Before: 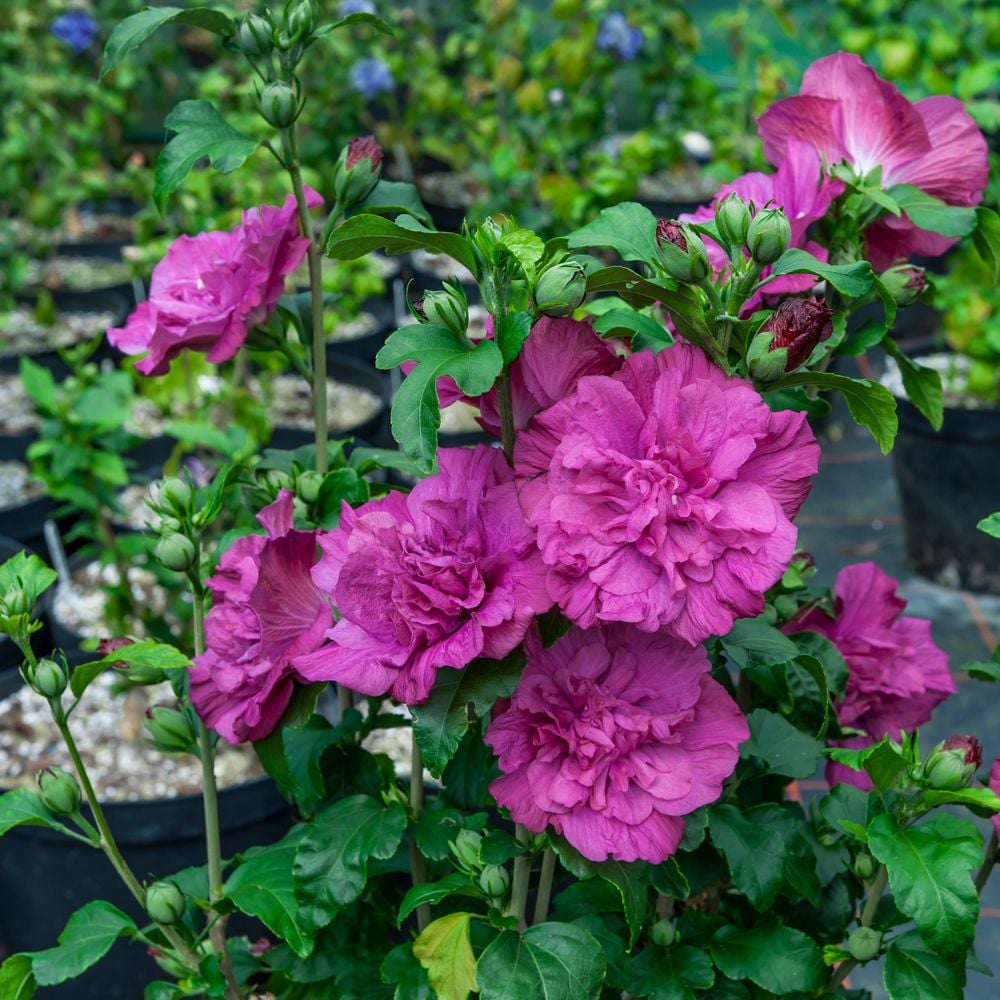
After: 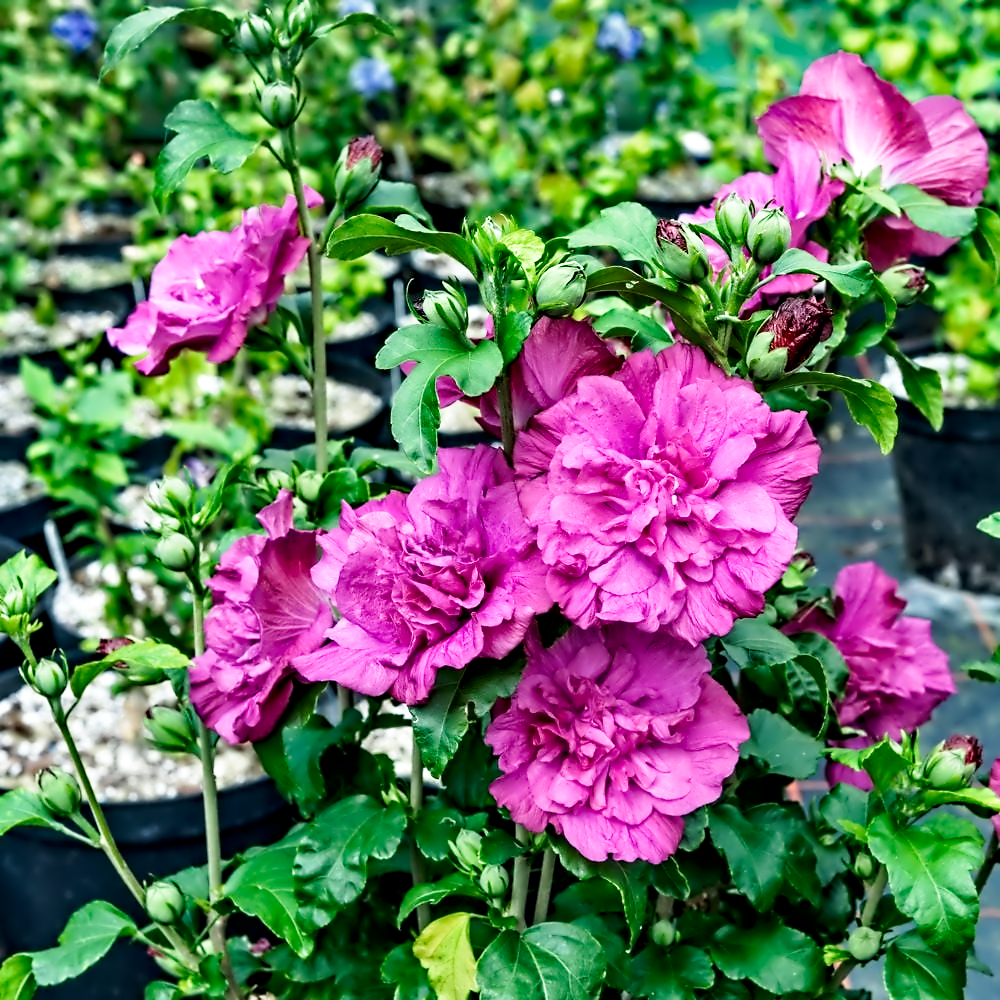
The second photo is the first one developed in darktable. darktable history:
contrast equalizer: y [[0.5, 0.542, 0.583, 0.625, 0.667, 0.708], [0.5 ×6], [0.5 ×6], [0, 0.033, 0.067, 0.1, 0.133, 0.167], [0, 0.05, 0.1, 0.15, 0.2, 0.25]]
base curve: curves: ch0 [(0, 0) (0.005, 0.002) (0.15, 0.3) (0.4, 0.7) (0.75, 0.95) (1, 1)], preserve colors none
